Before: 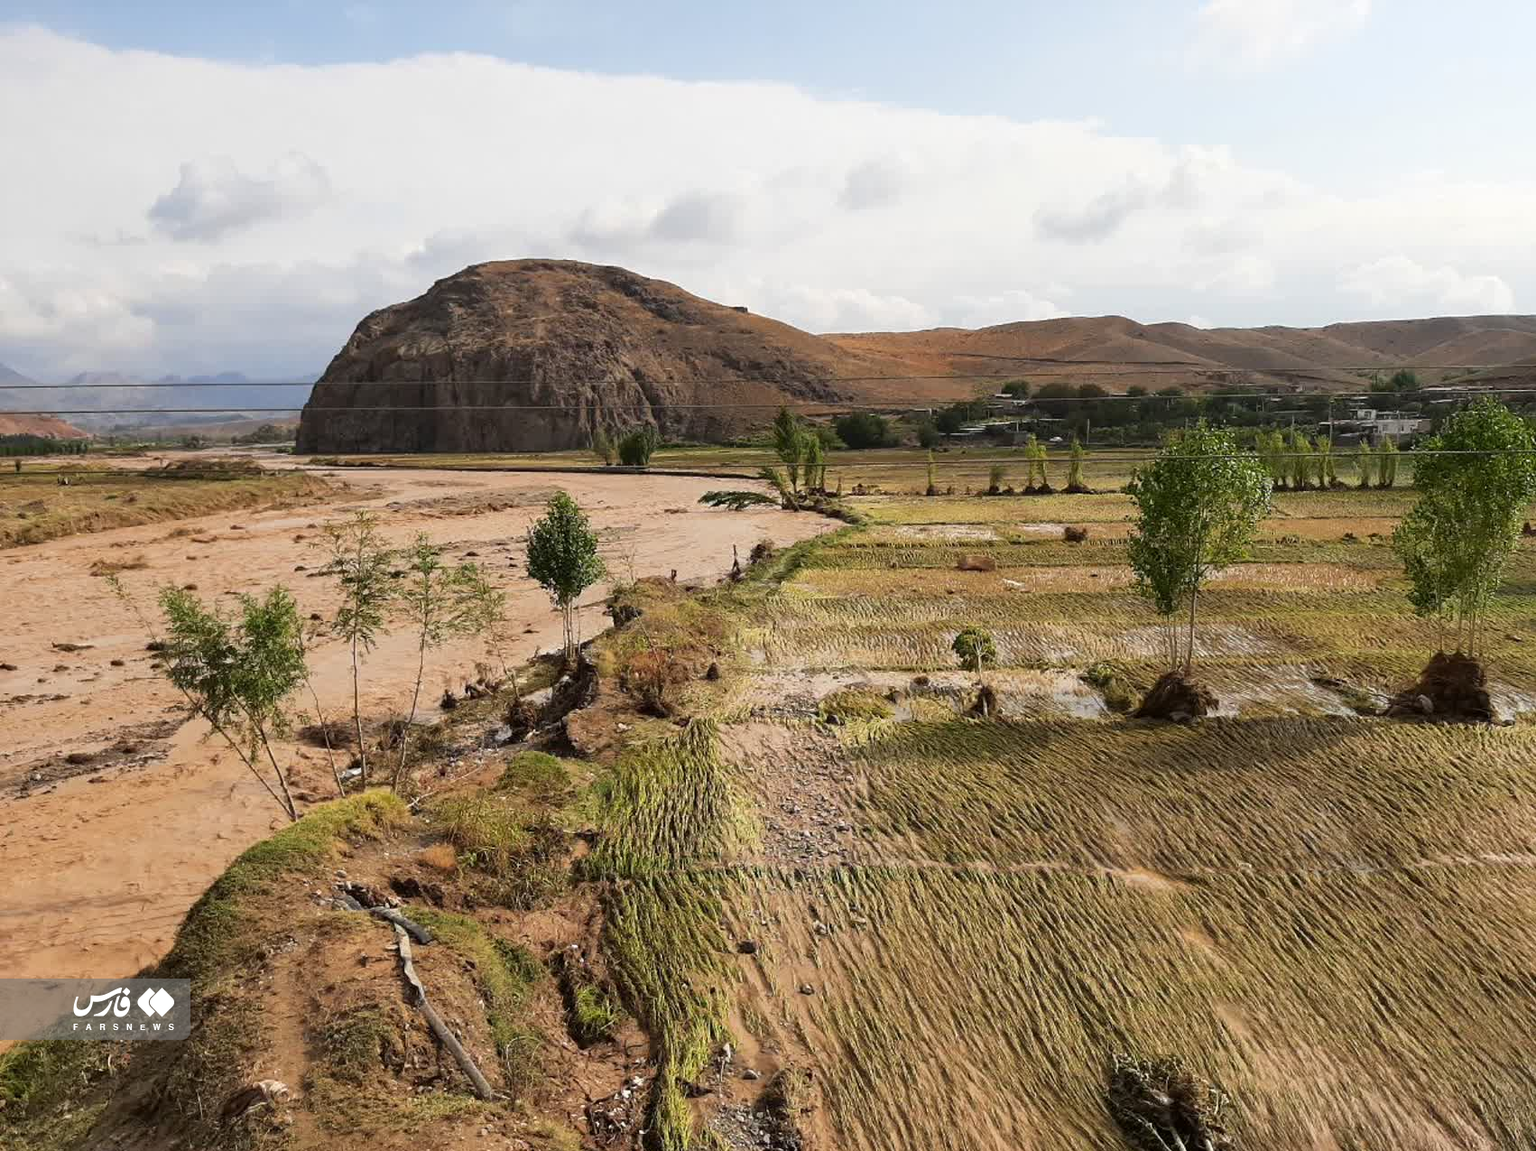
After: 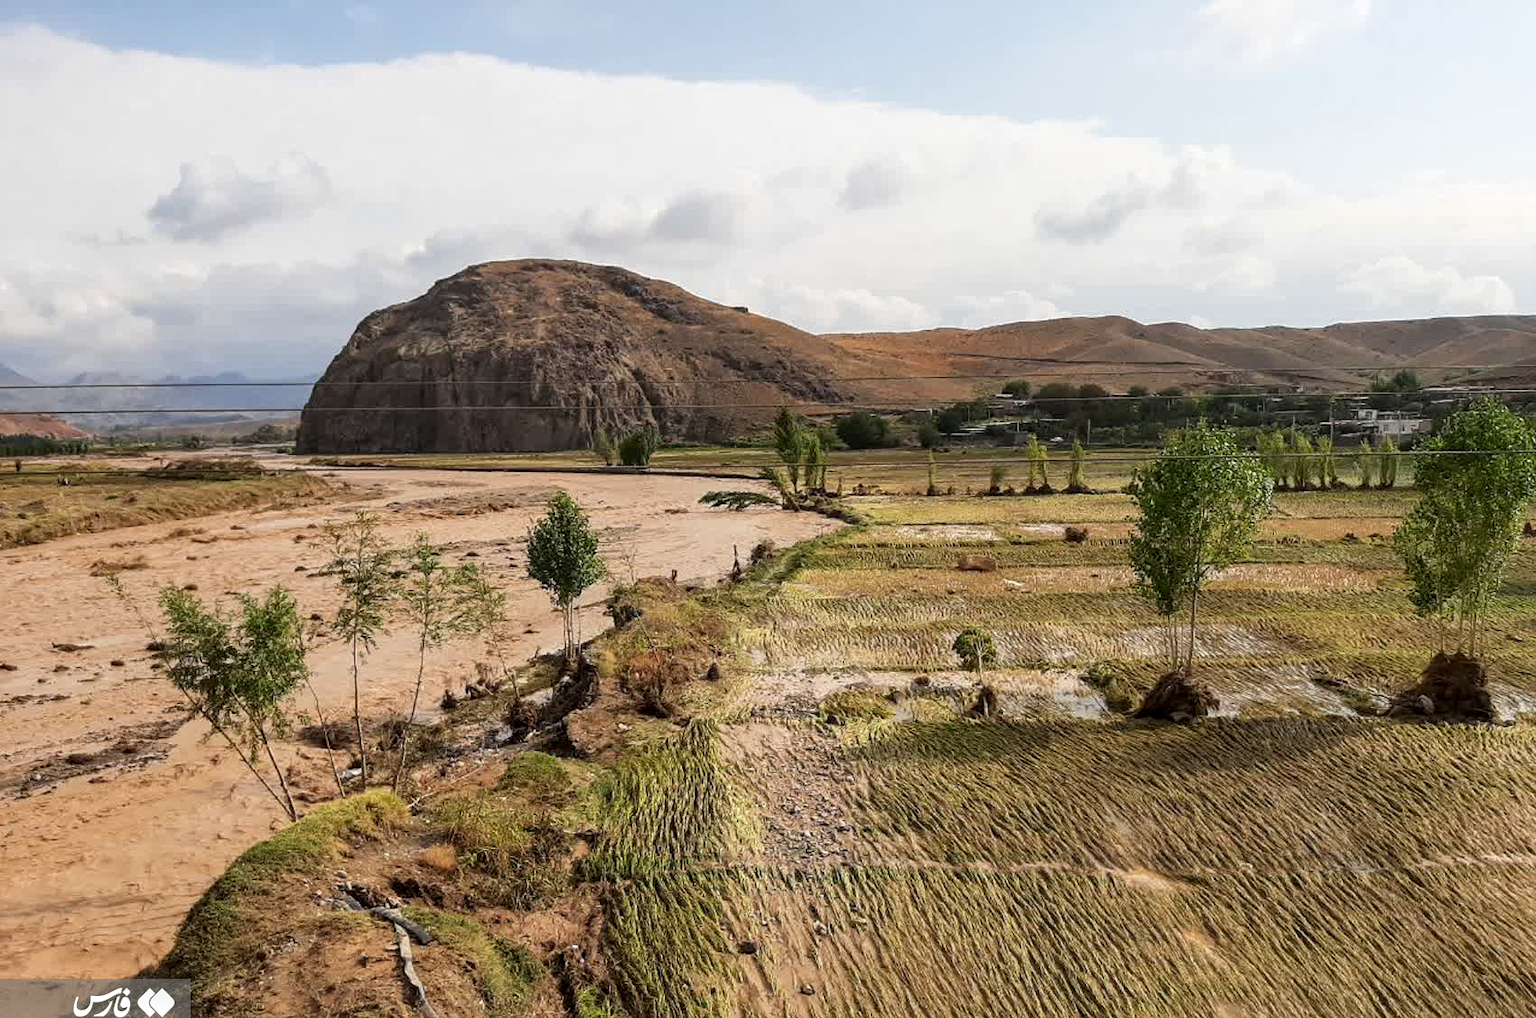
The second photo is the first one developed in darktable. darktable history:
crop and rotate: top 0%, bottom 11.49%
local contrast: on, module defaults
